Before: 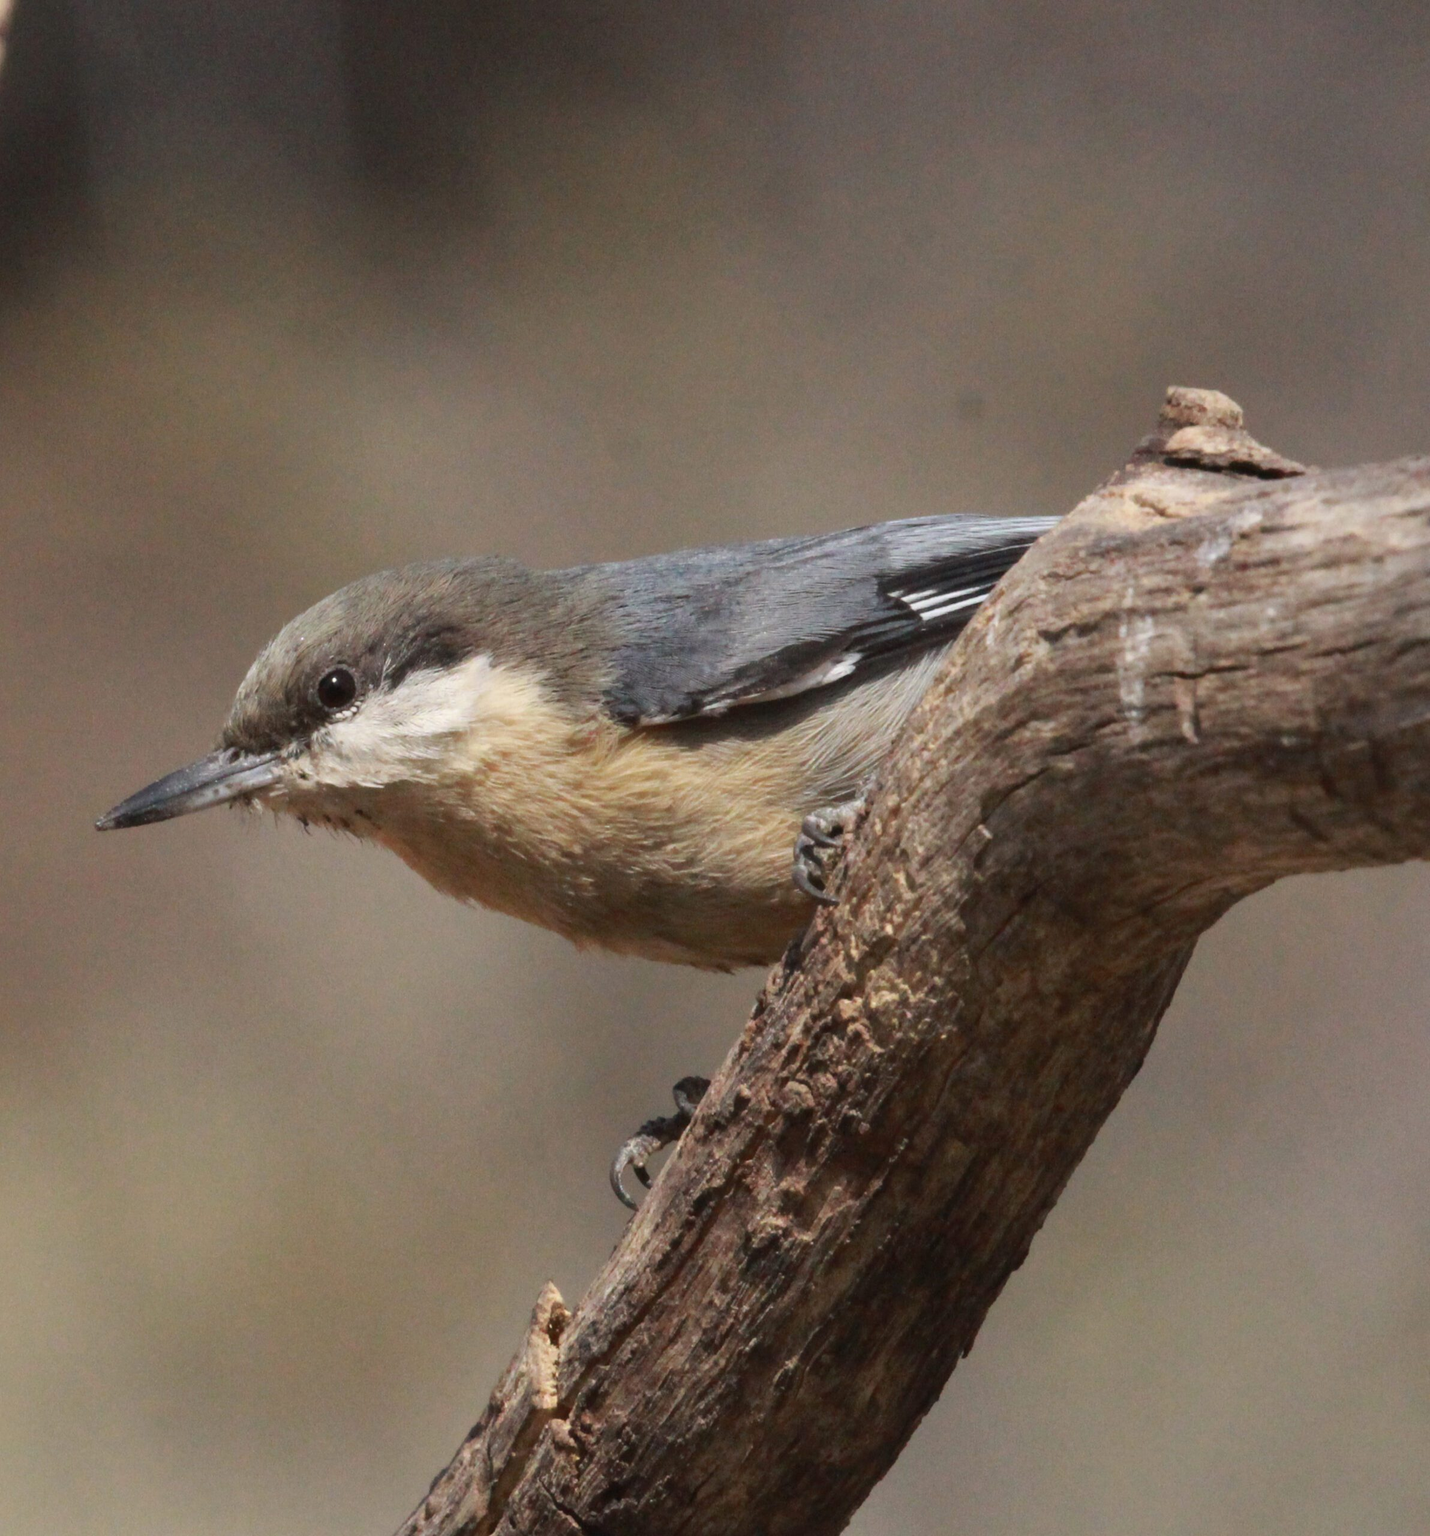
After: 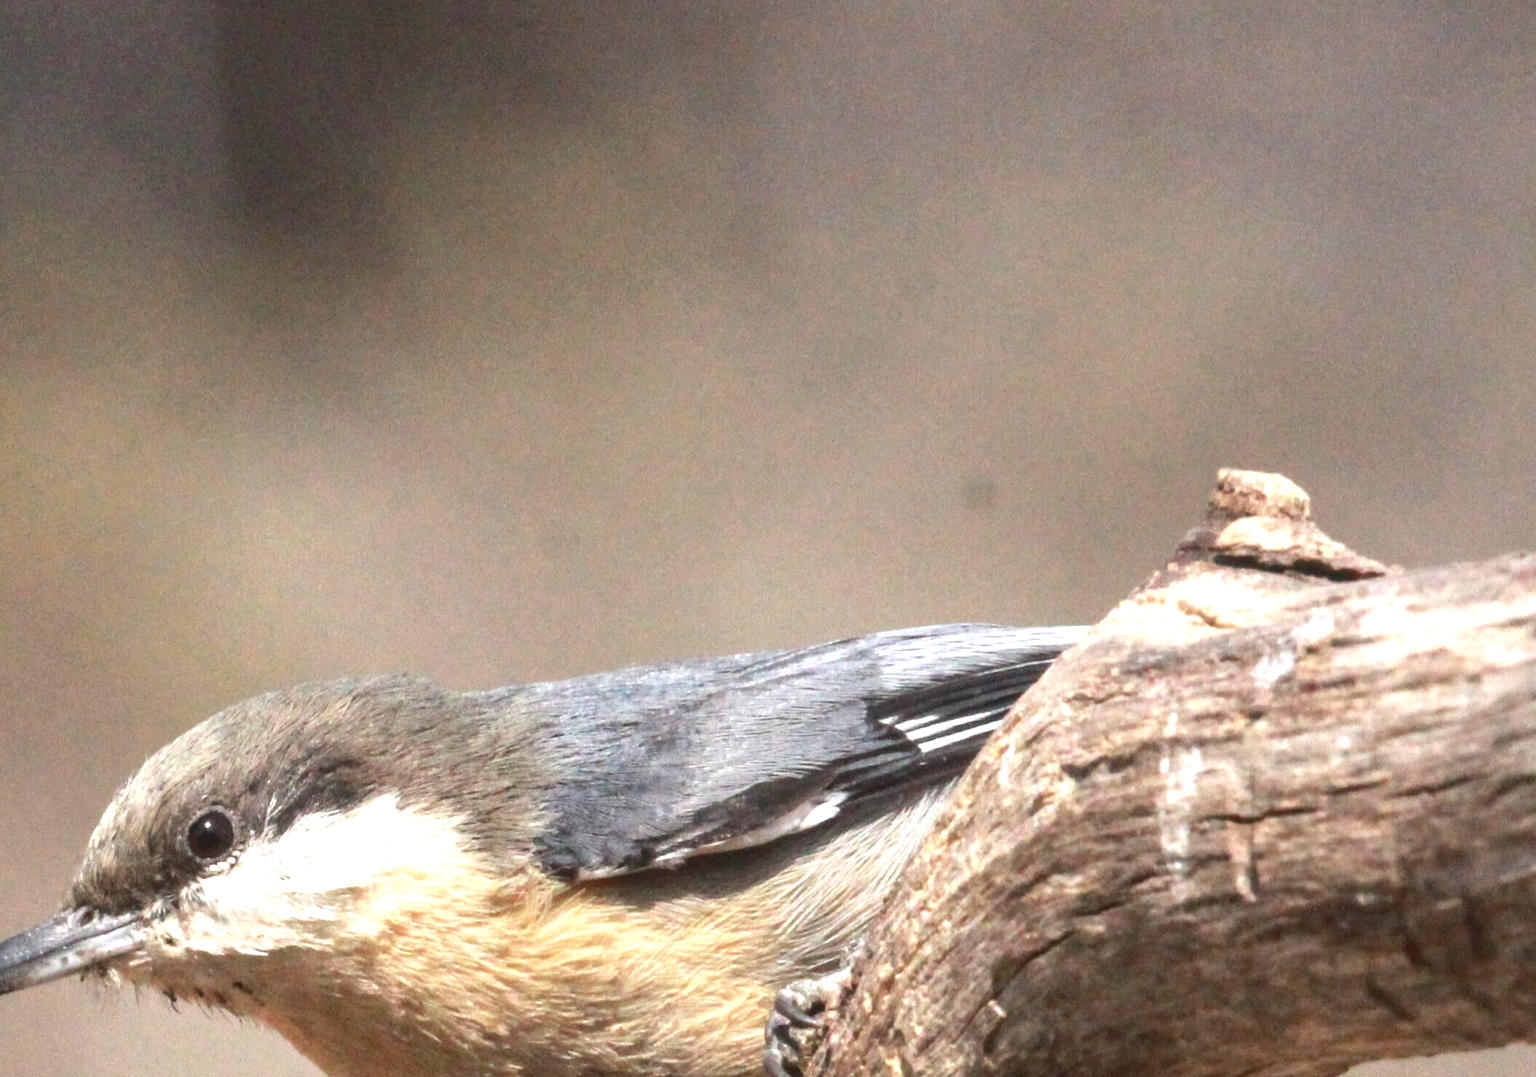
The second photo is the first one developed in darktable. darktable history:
exposure: black level correction 0, exposure 1.099 EV, compensate highlight preservation false
crop and rotate: left 11.448%, bottom 42.142%
local contrast: on, module defaults
